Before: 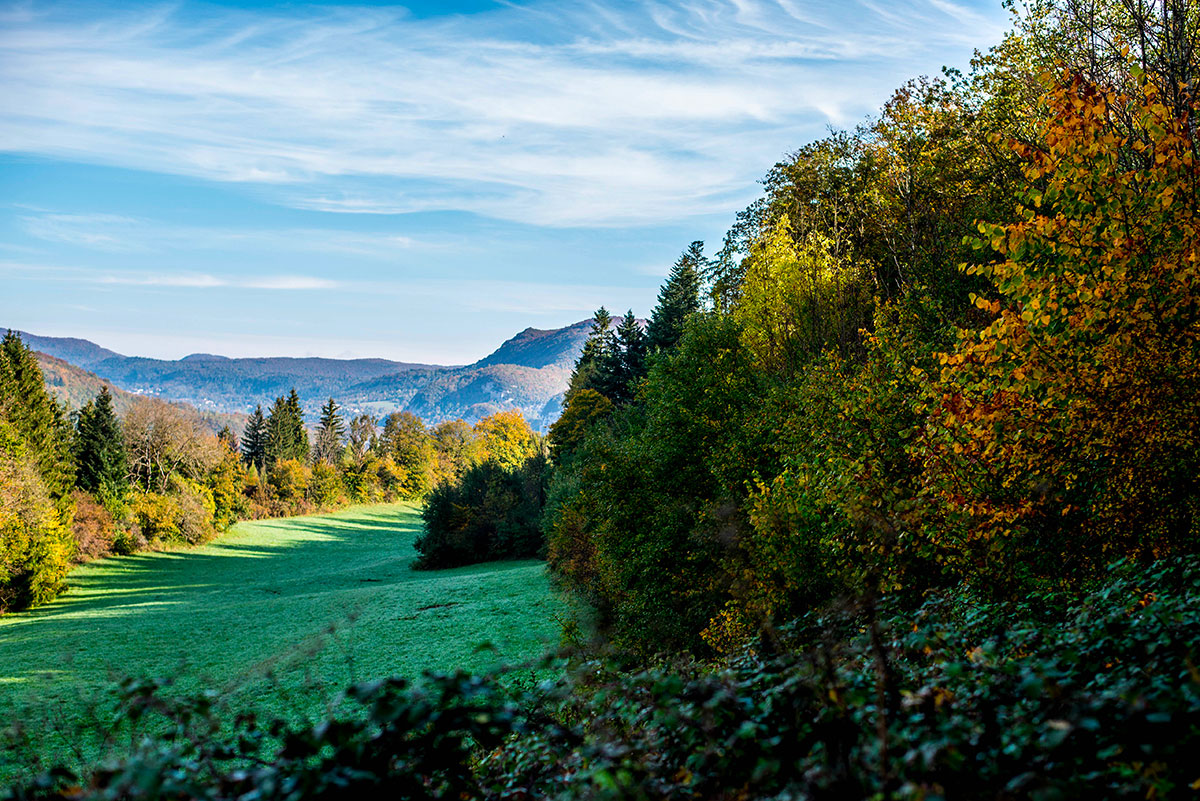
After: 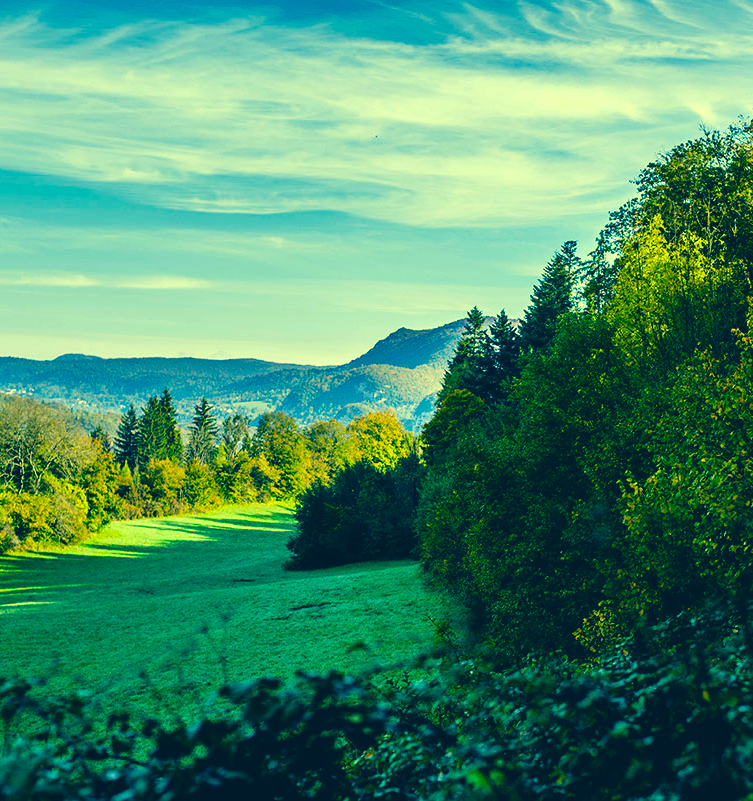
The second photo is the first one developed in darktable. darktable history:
shadows and highlights: radius 171.16, shadows 27, white point adjustment 3.13, highlights -67.95, soften with gaussian
color correction: highlights a* -15.58, highlights b* 40, shadows a* -40, shadows b* -26.18
crop: left 10.644%, right 26.528%
